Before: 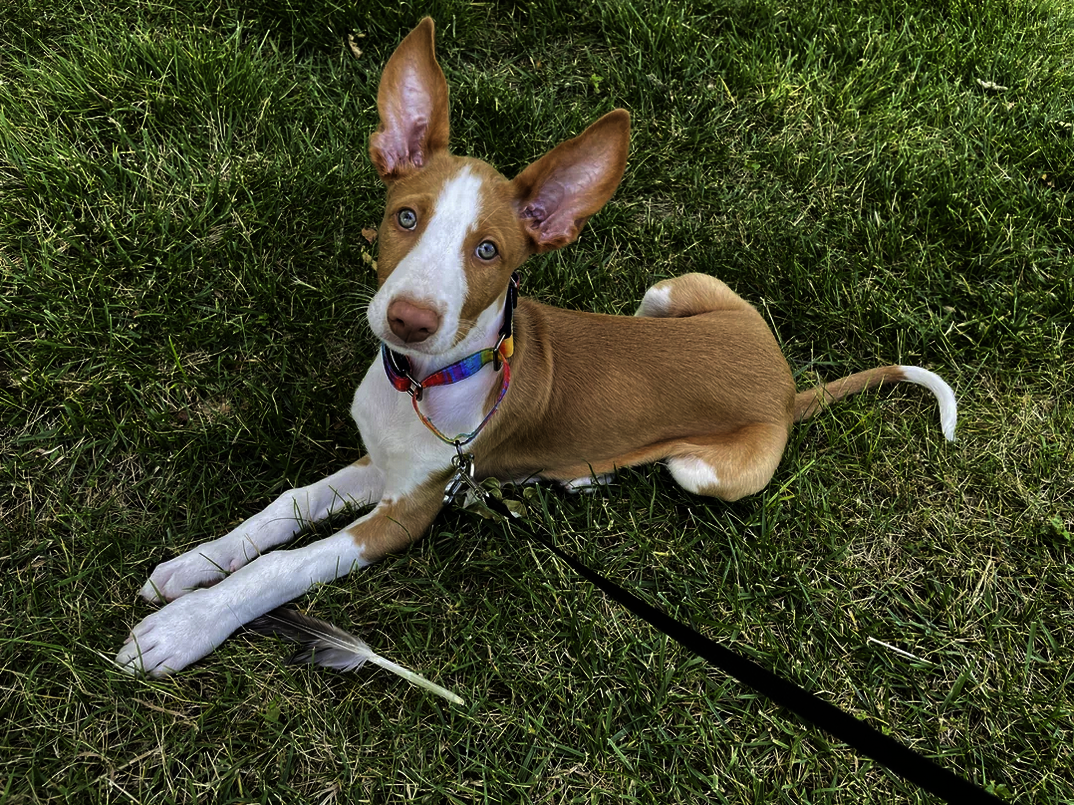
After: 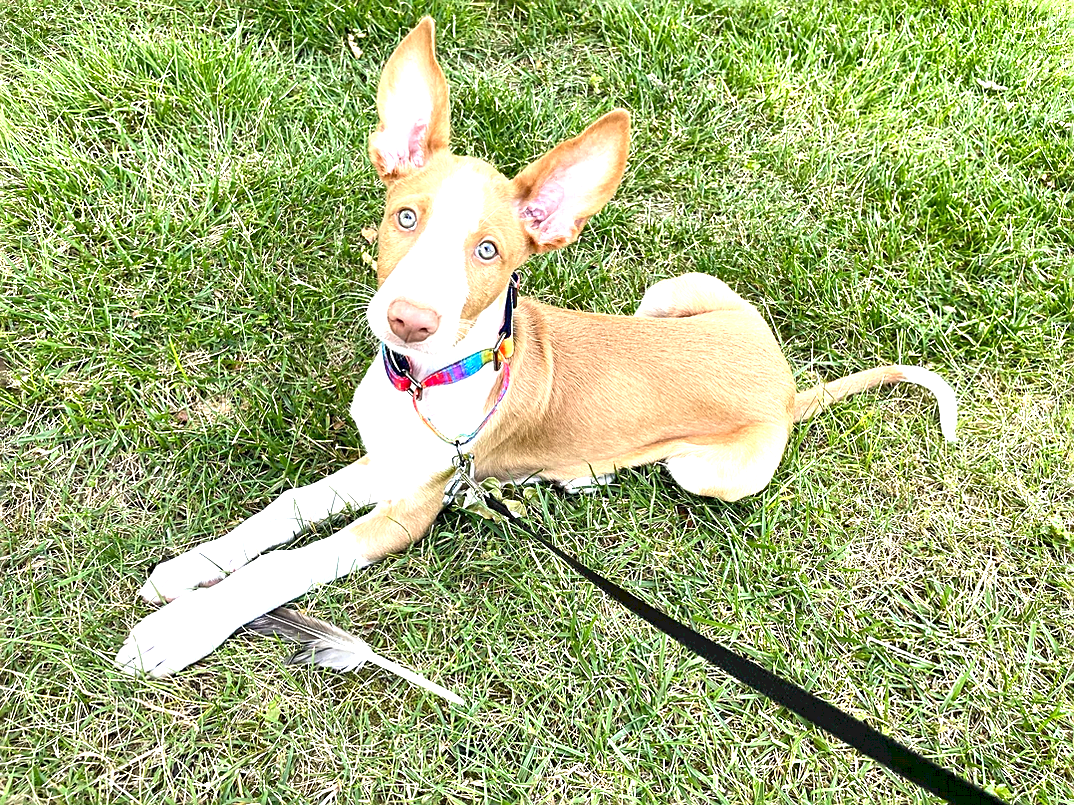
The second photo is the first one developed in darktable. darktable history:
shadows and highlights: shadows 37.58, highlights -27.45, soften with gaussian
exposure: black level correction 0, exposure 1.372 EV, compensate highlight preservation false
sharpen: on, module defaults
